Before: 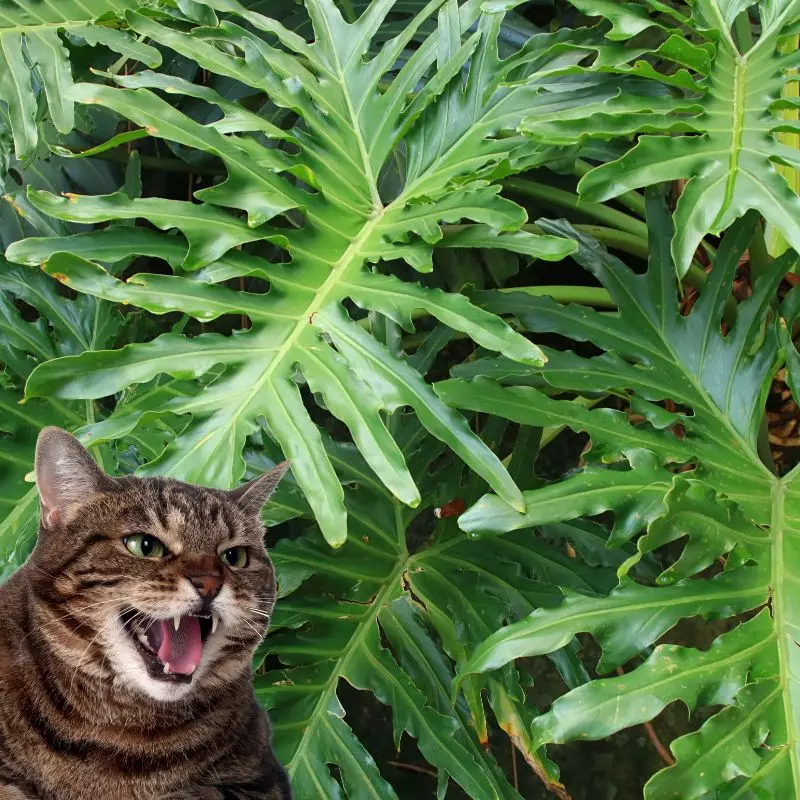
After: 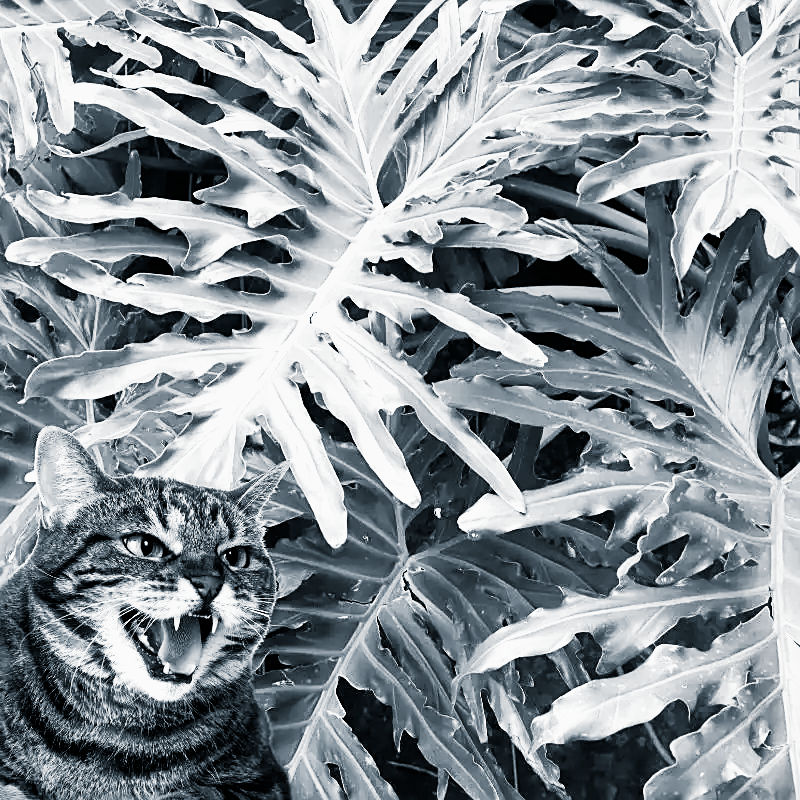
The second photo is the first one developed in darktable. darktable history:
tone equalizer: edges refinement/feathering 500, mask exposure compensation -1.57 EV, preserve details no
shadows and highlights: shadows 43.85, white point adjustment -1.52, soften with gaussian
sharpen: on, module defaults
color calibration: output gray [0.714, 0.278, 0, 0], gray › normalize channels true, illuminant as shot in camera, x 0.442, y 0.413, temperature 2884.75 K, gamut compression 0.008
color balance rgb: shadows lift › chroma 7.478%, shadows lift › hue 246.47°, linear chroma grading › global chroma 24.604%, perceptual saturation grading › global saturation 29.382%, perceptual brilliance grading › global brilliance 29.586%, perceptual brilliance grading › highlights 49.332%, perceptual brilliance grading › mid-tones 50.776%, perceptual brilliance grading › shadows -21.252%, global vibrance 20%
contrast equalizer: octaves 7, y [[0.5, 0.488, 0.462, 0.461, 0.491, 0.5], [0.5 ×6], [0.5 ×6], [0 ×6], [0 ×6]], mix -0.205
filmic rgb: black relative exposure -7.65 EV, white relative exposure 4.56 EV, hardness 3.61
